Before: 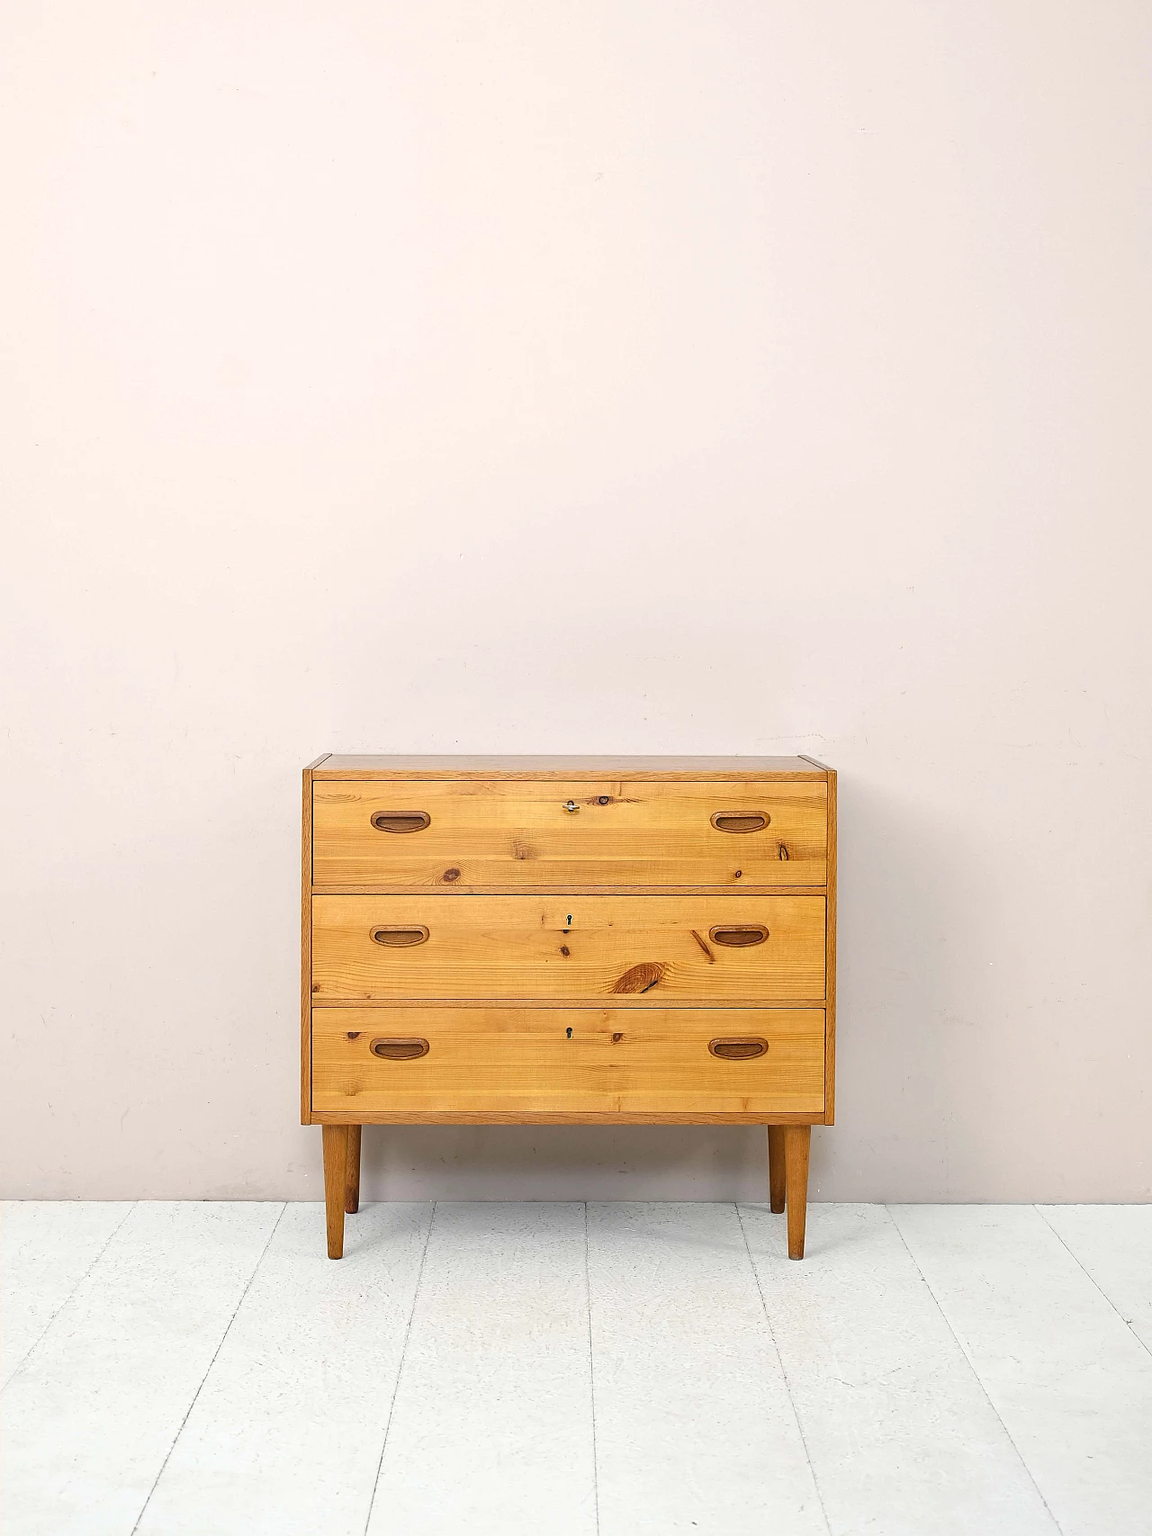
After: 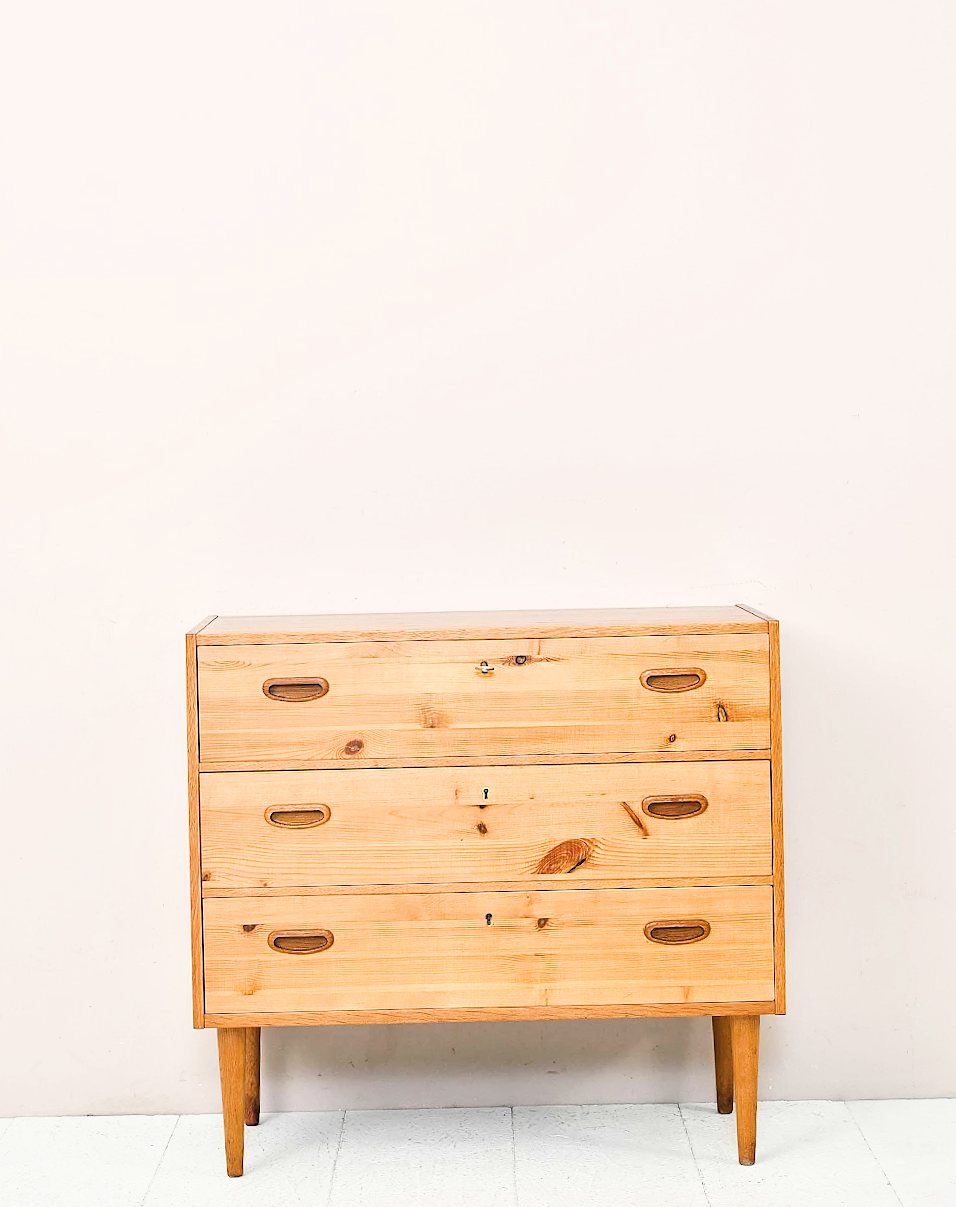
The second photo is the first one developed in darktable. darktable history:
rotate and perspective: rotation -1.42°, crop left 0.016, crop right 0.984, crop top 0.035, crop bottom 0.965
crop and rotate: left 11.831%, top 11.346%, right 13.429%, bottom 13.899%
local contrast: mode bilateral grid, contrast 20, coarseness 50, detail 132%, midtone range 0.2
exposure: black level correction 0, exposure 1 EV, compensate exposure bias true, compensate highlight preservation false
filmic rgb: black relative exposure -5 EV, hardness 2.88, contrast 1.3
